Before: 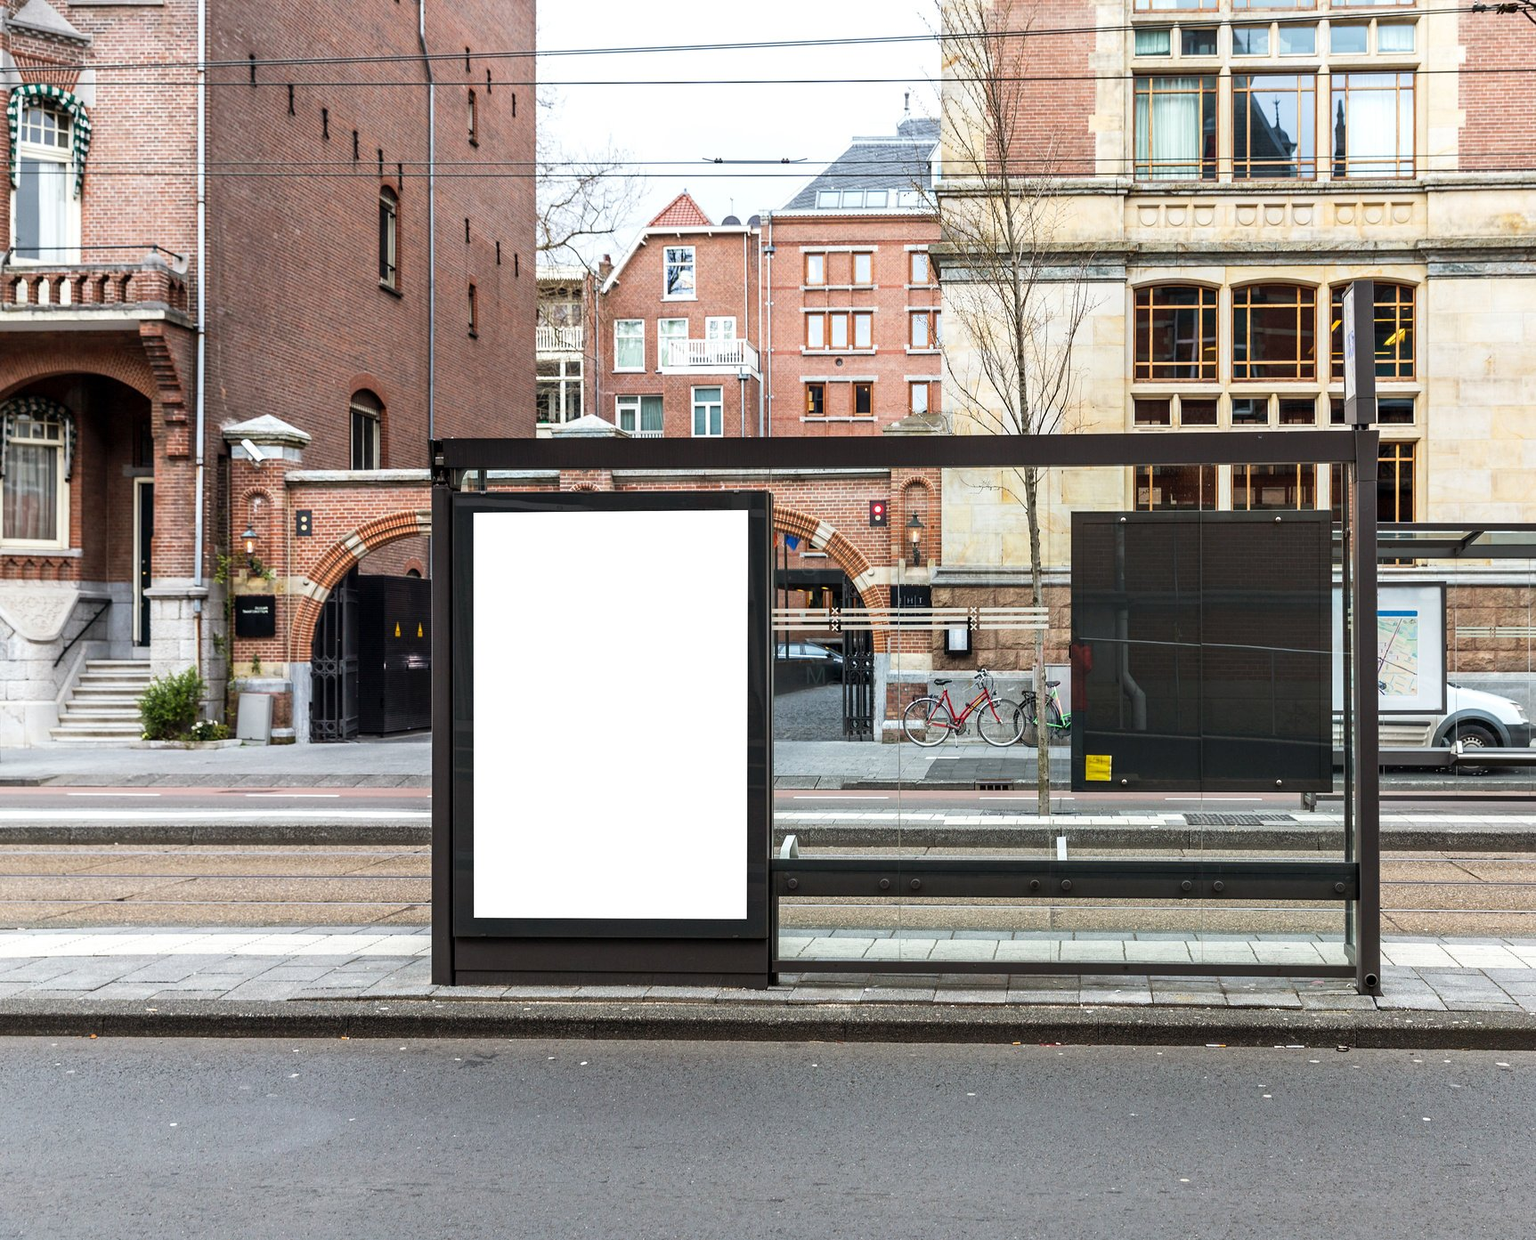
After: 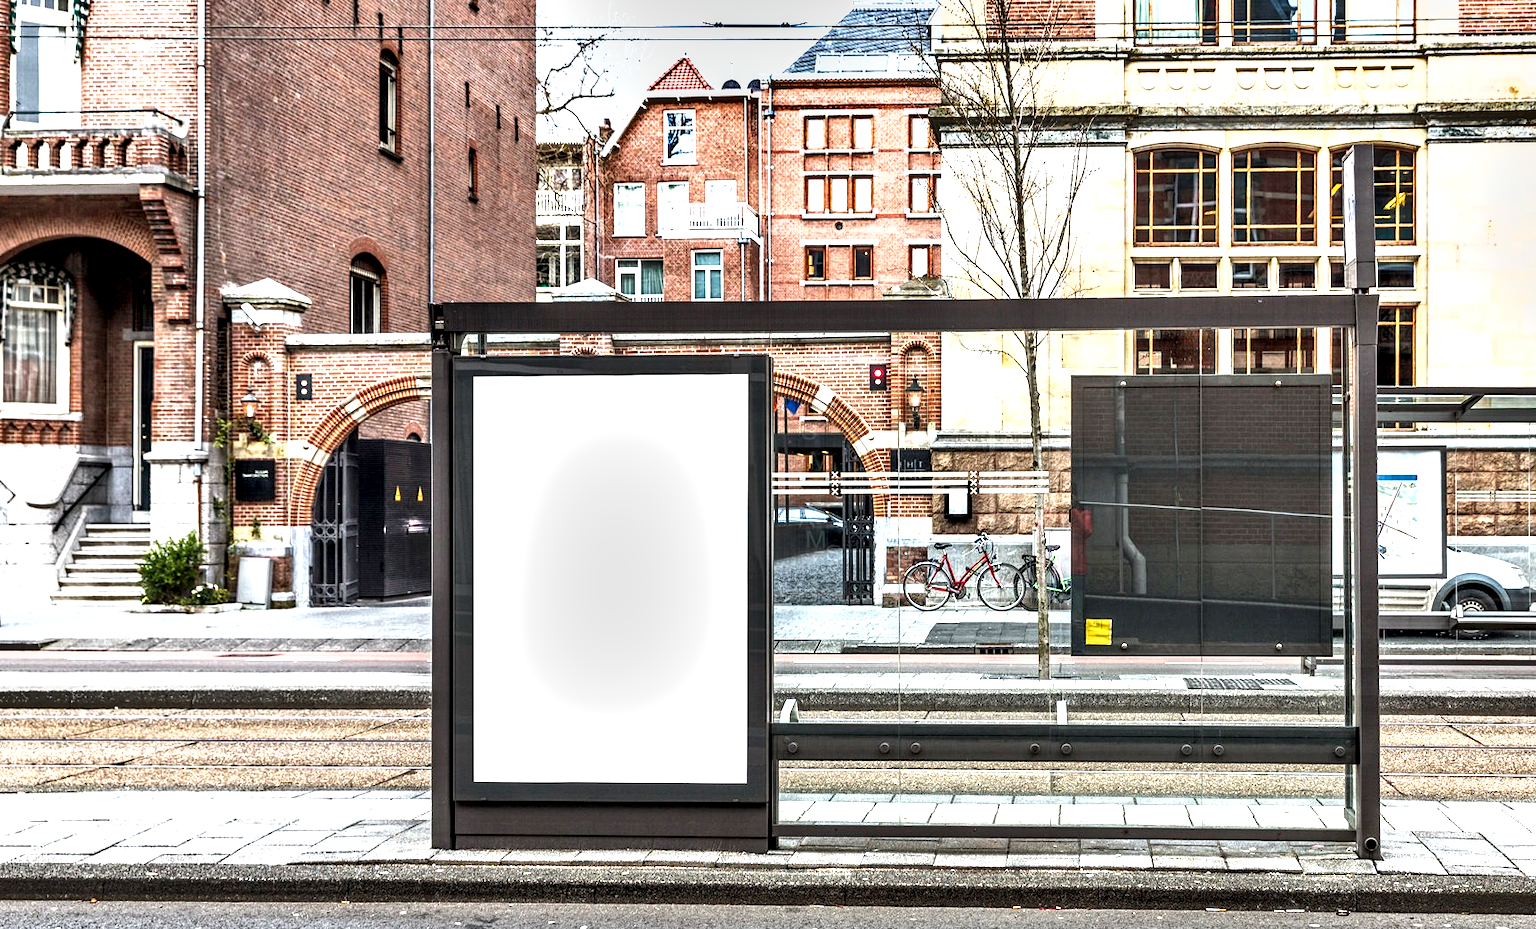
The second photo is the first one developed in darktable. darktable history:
exposure: exposure 0.921 EV, compensate highlight preservation false
crop: top 11.038%, bottom 13.962%
local contrast: on, module defaults
white balance: emerald 1
contrast equalizer: y [[0.601, 0.6, 0.598, 0.598, 0.6, 0.601], [0.5 ×6], [0.5 ×6], [0 ×6], [0 ×6]]
shadows and highlights: soften with gaussian
